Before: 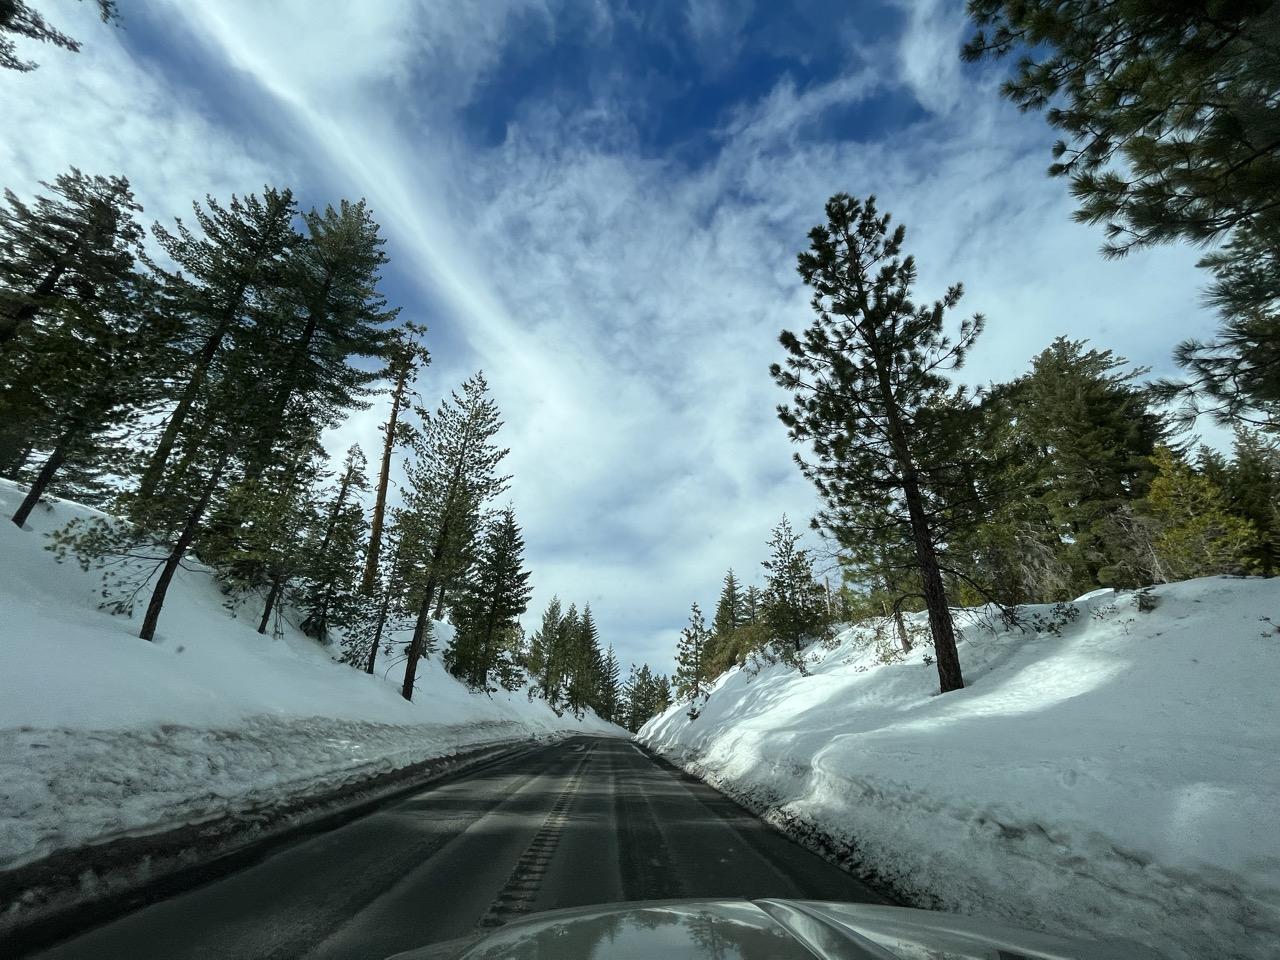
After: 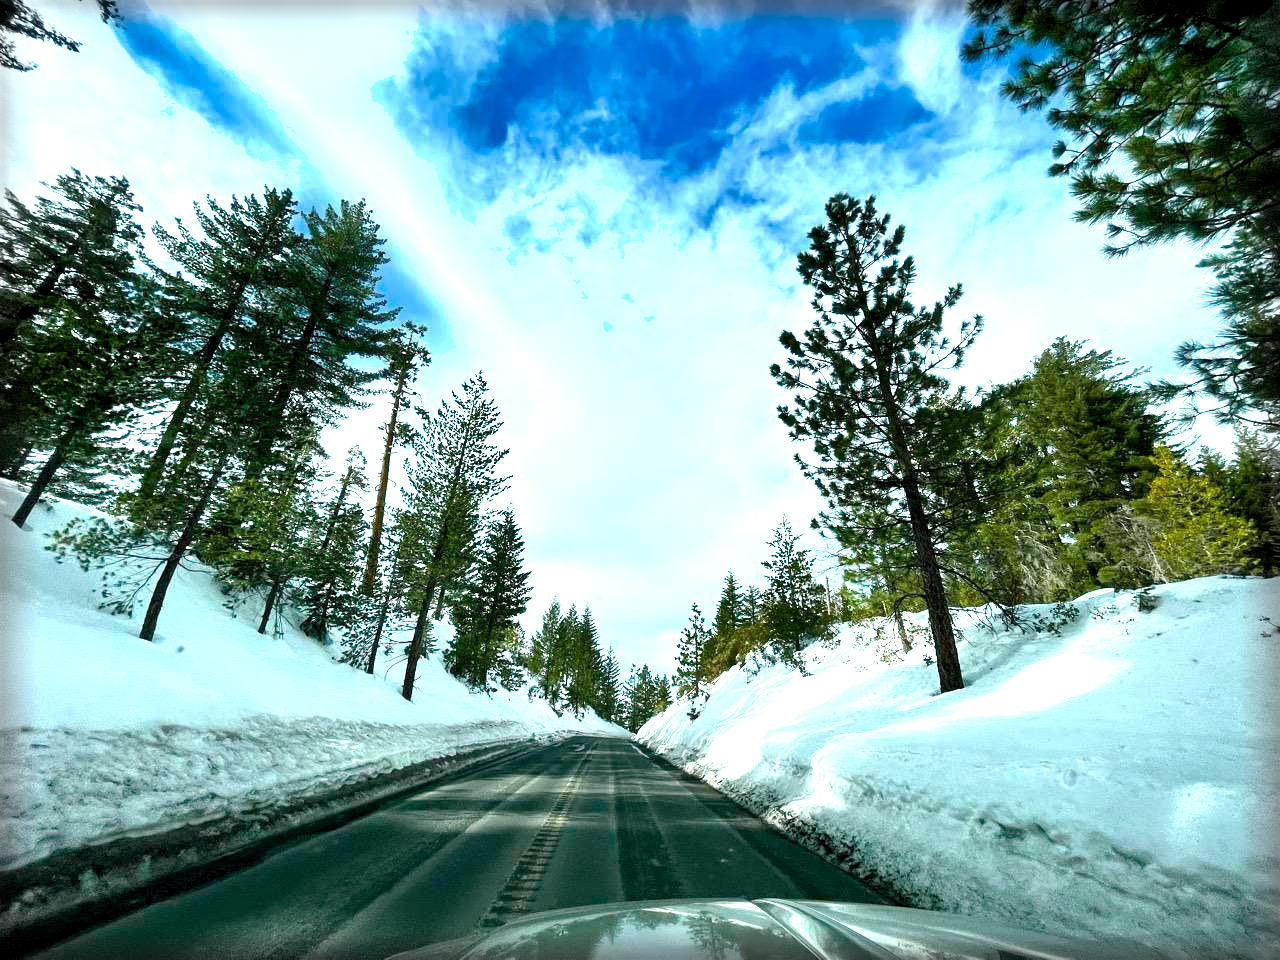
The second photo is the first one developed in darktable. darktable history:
exposure: exposure 1.094 EV, compensate highlight preservation false
tone equalizer: -8 EV -0.383 EV, -7 EV -0.411 EV, -6 EV -0.315 EV, -5 EV -0.226 EV, -3 EV 0.248 EV, -2 EV 0.335 EV, -1 EV 0.413 EV, +0 EV 0.391 EV
color balance rgb: shadows lift › chroma 2.064%, shadows lift › hue 137.53°, global offset › luminance -0.471%, perceptual saturation grading › global saturation 34.649%, perceptual saturation grading › highlights -29.798%, perceptual saturation grading › shadows 35.619%, global vibrance 20%
shadows and highlights: shadows 48.96, highlights -42.07, soften with gaussian
vignetting: fall-off start 93.76%, fall-off radius 5.71%, automatic ratio true, width/height ratio 1.332, shape 0.046
